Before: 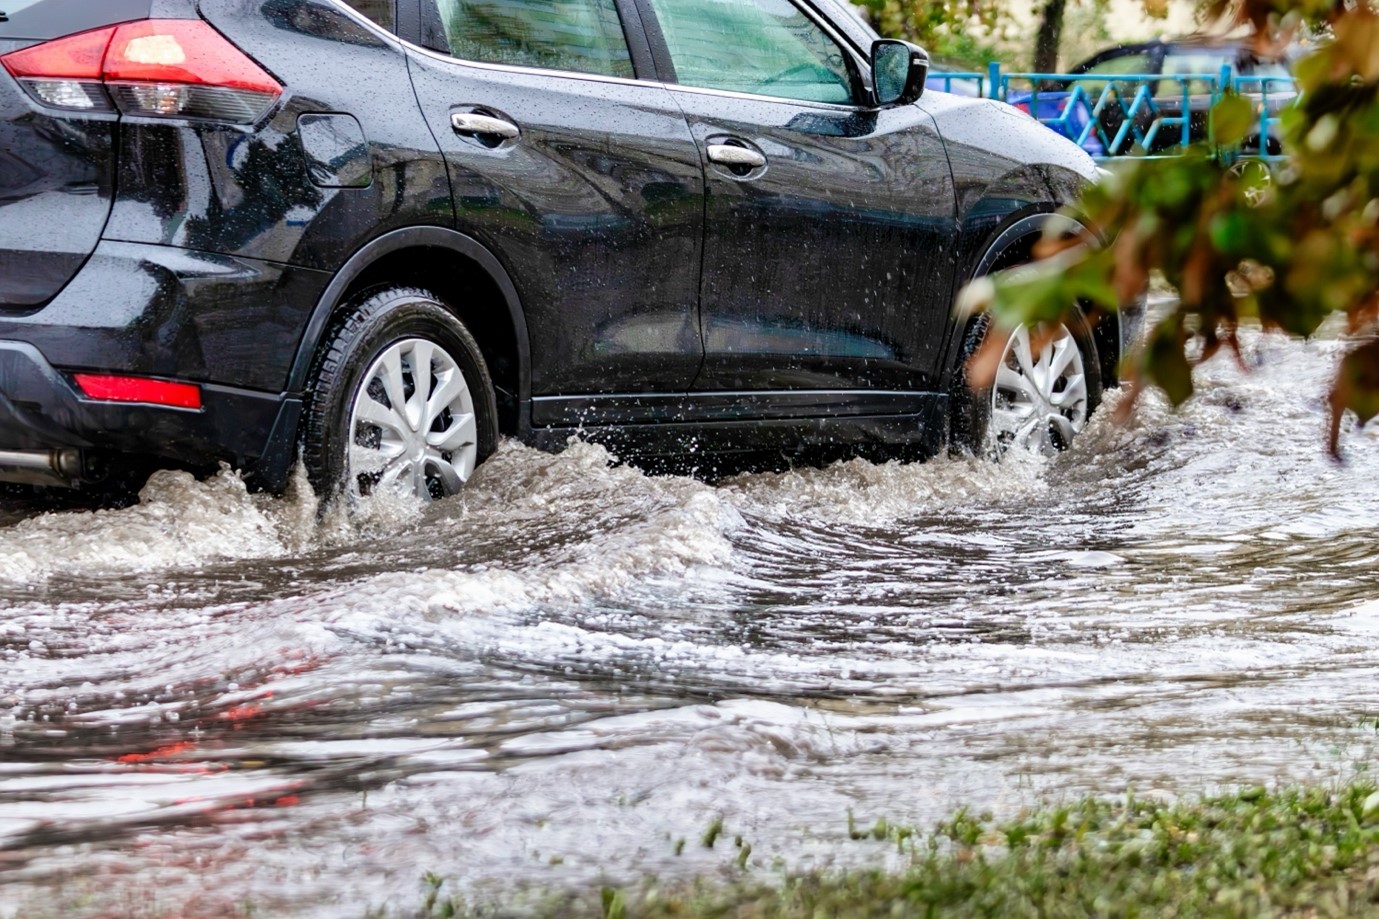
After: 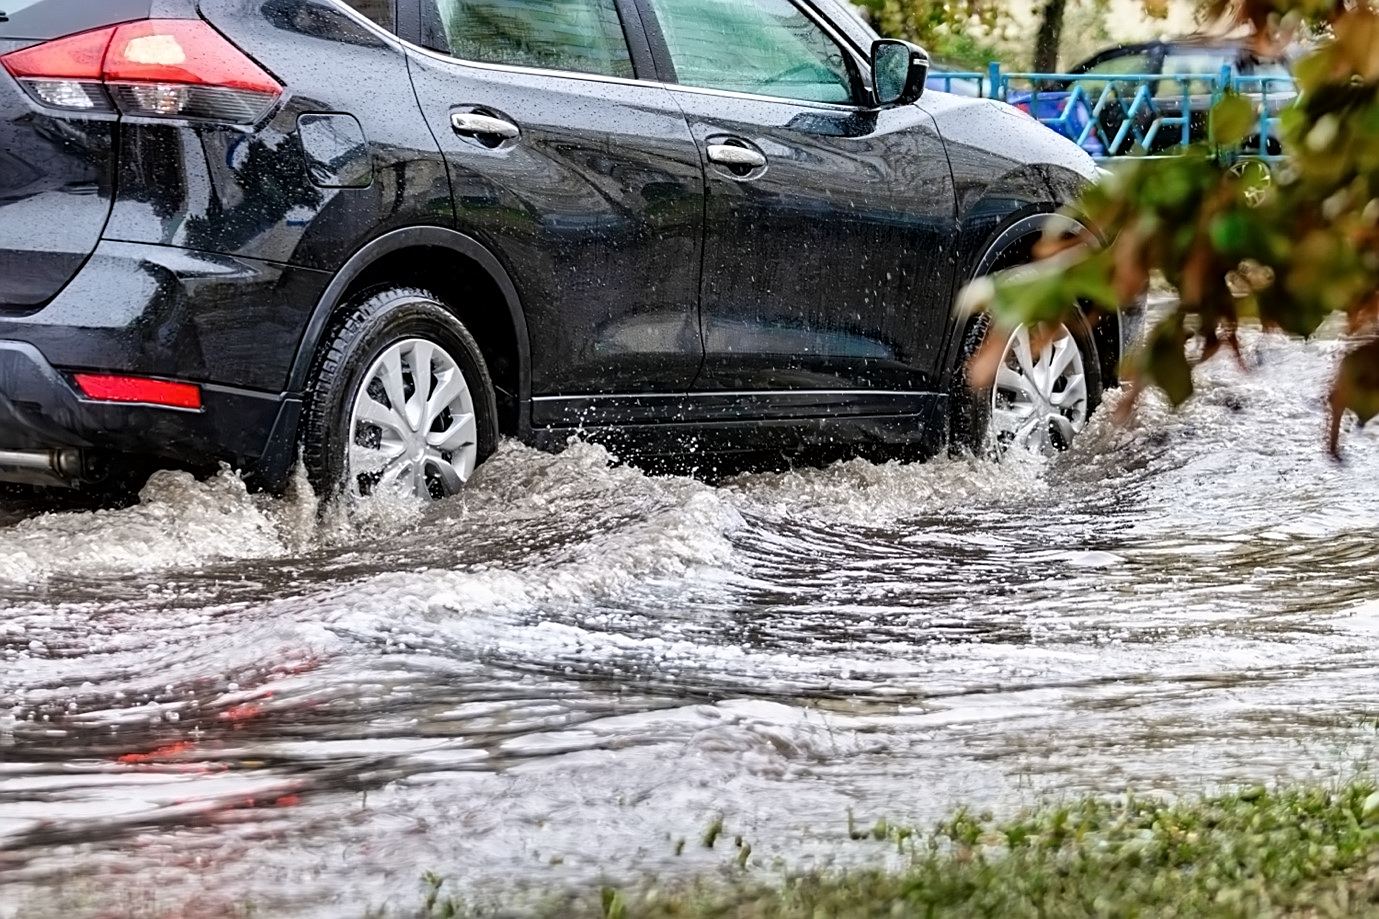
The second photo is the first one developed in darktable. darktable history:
levels: mode automatic
sharpen: on, module defaults
contrast equalizer: y [[0.5 ×6], [0.5 ×6], [0.5 ×6], [0 ×6], [0, 0.039, 0.251, 0.29, 0.293, 0.292]]
